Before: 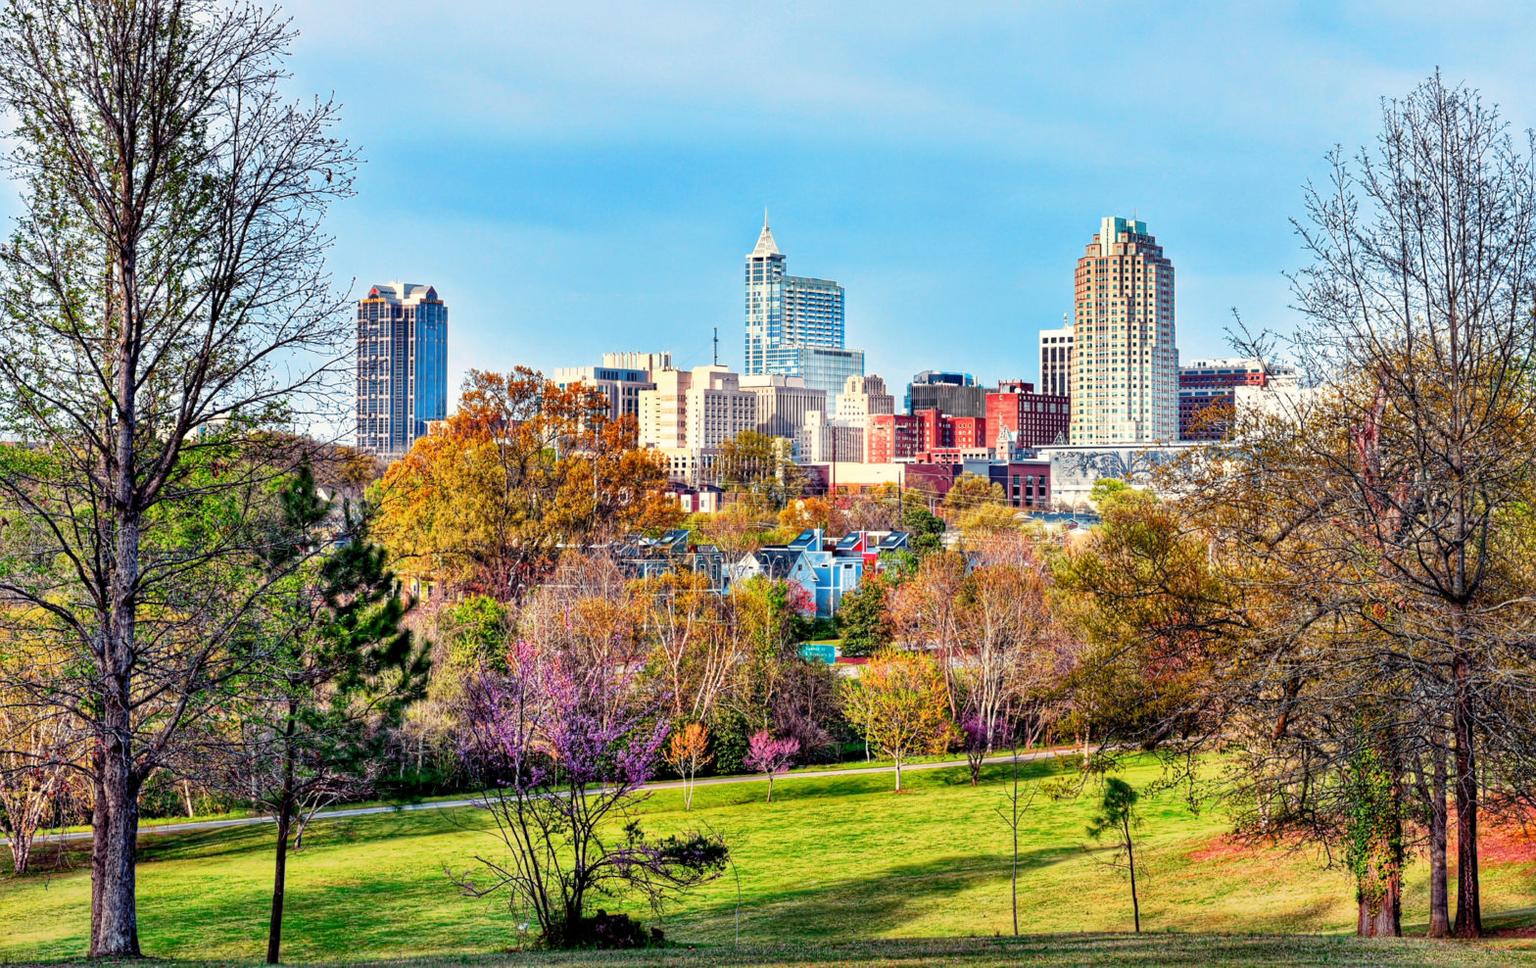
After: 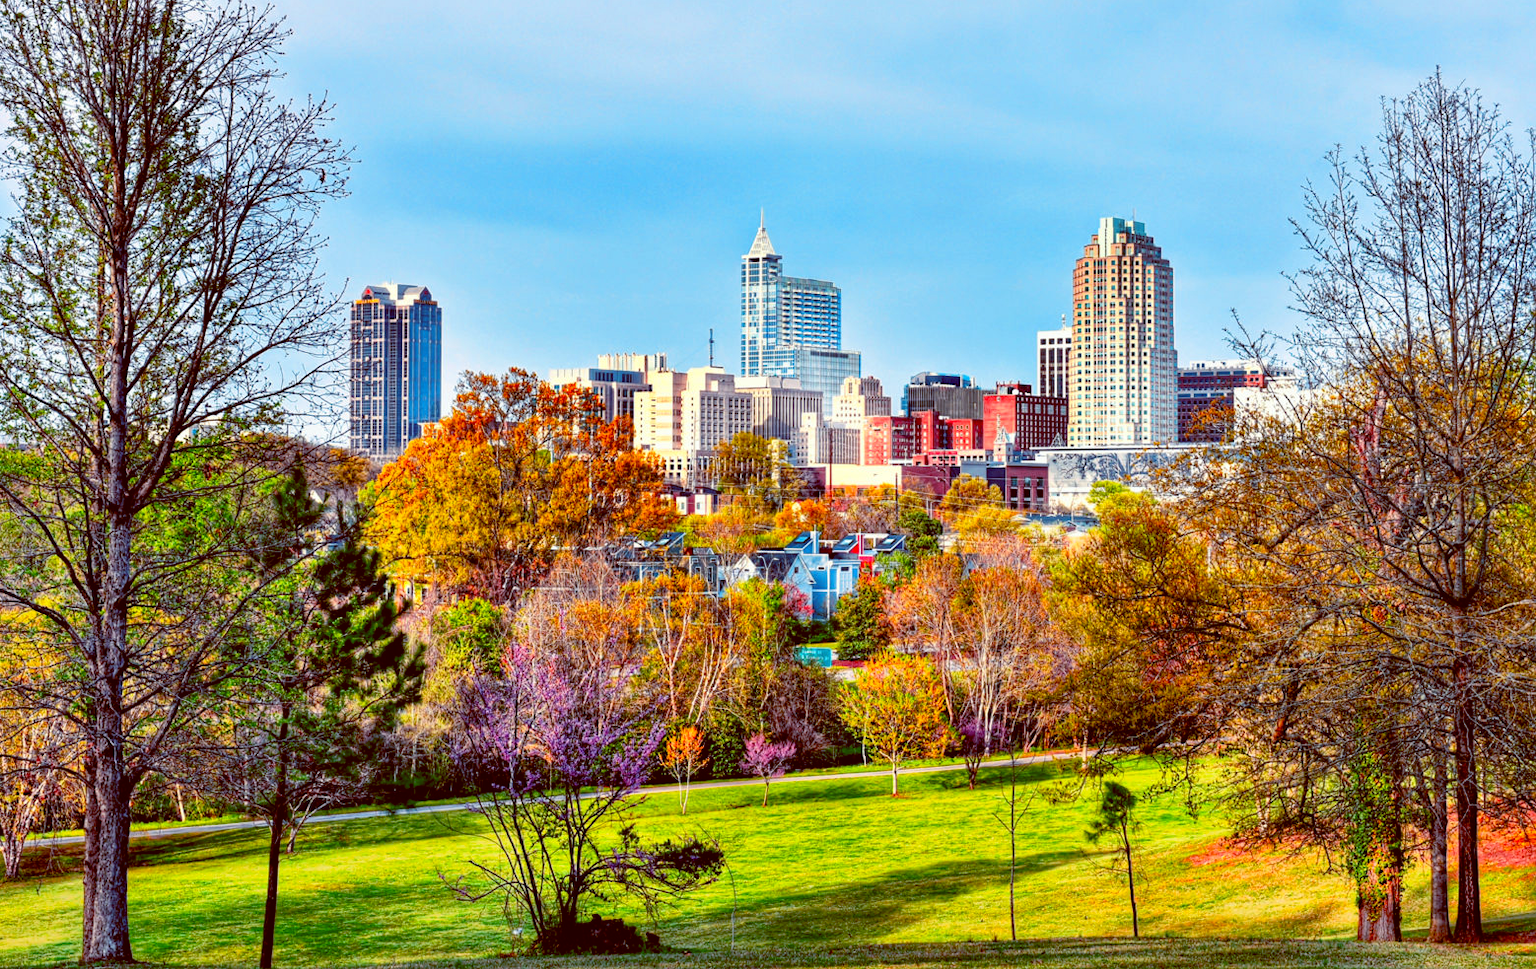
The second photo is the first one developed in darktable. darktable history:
color balance: lift [1, 1.015, 1.004, 0.985], gamma [1, 0.958, 0.971, 1.042], gain [1, 0.956, 0.977, 1.044]
crop and rotate: left 0.614%, top 0.179%, bottom 0.309%
color zones: curves: ch0 [(0.224, 0.526) (0.75, 0.5)]; ch1 [(0.055, 0.526) (0.224, 0.761) (0.377, 0.526) (0.75, 0.5)]
